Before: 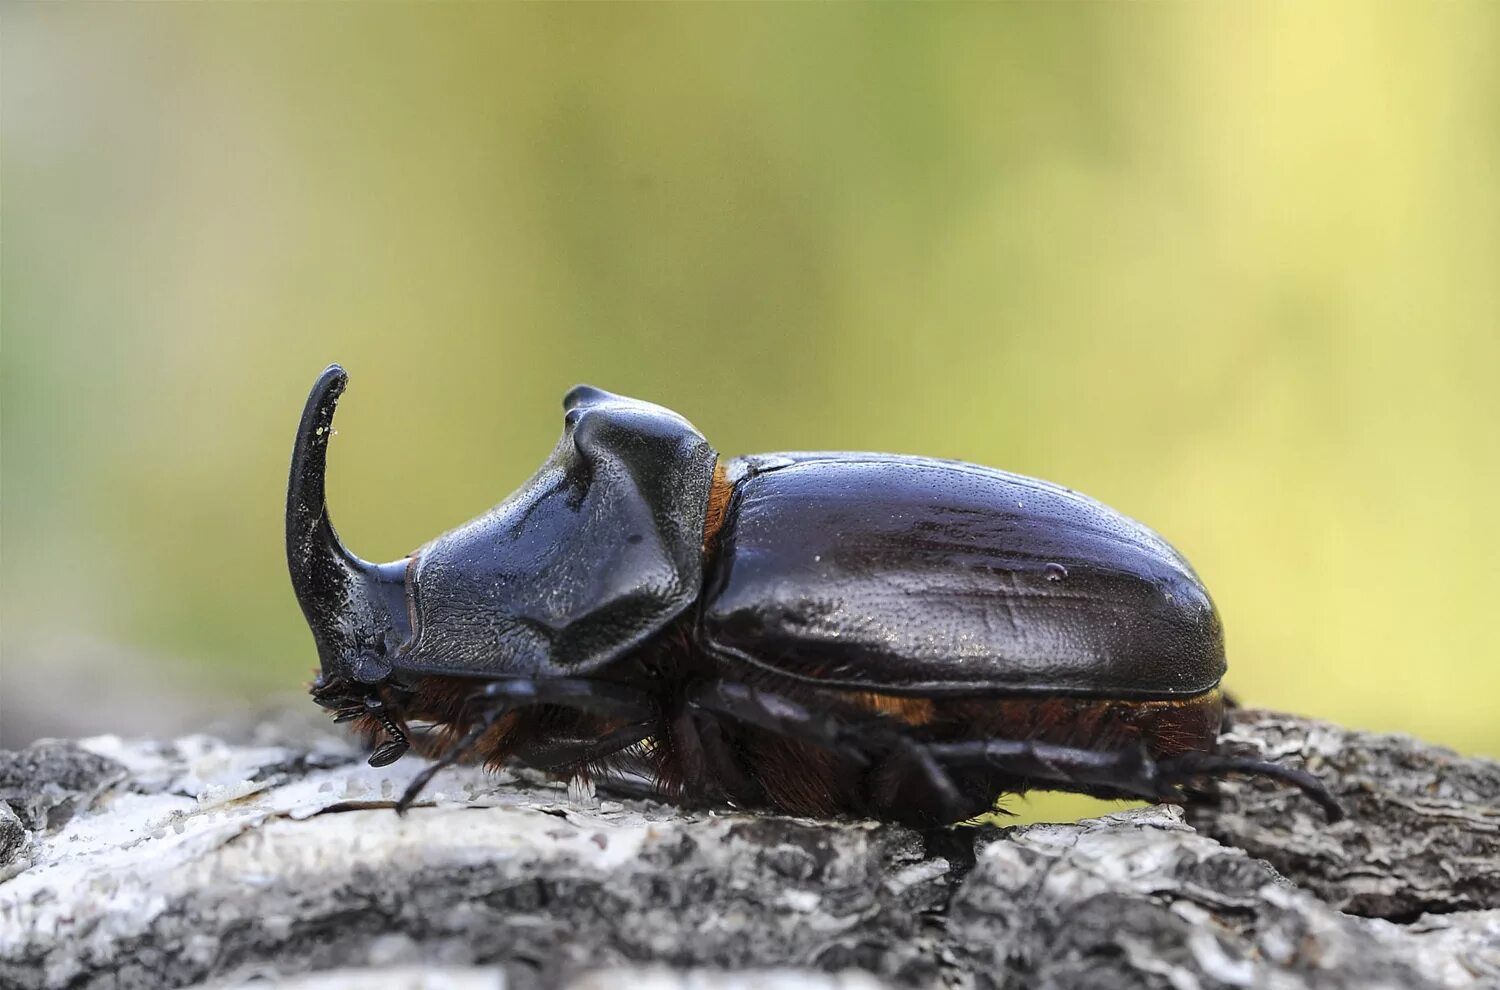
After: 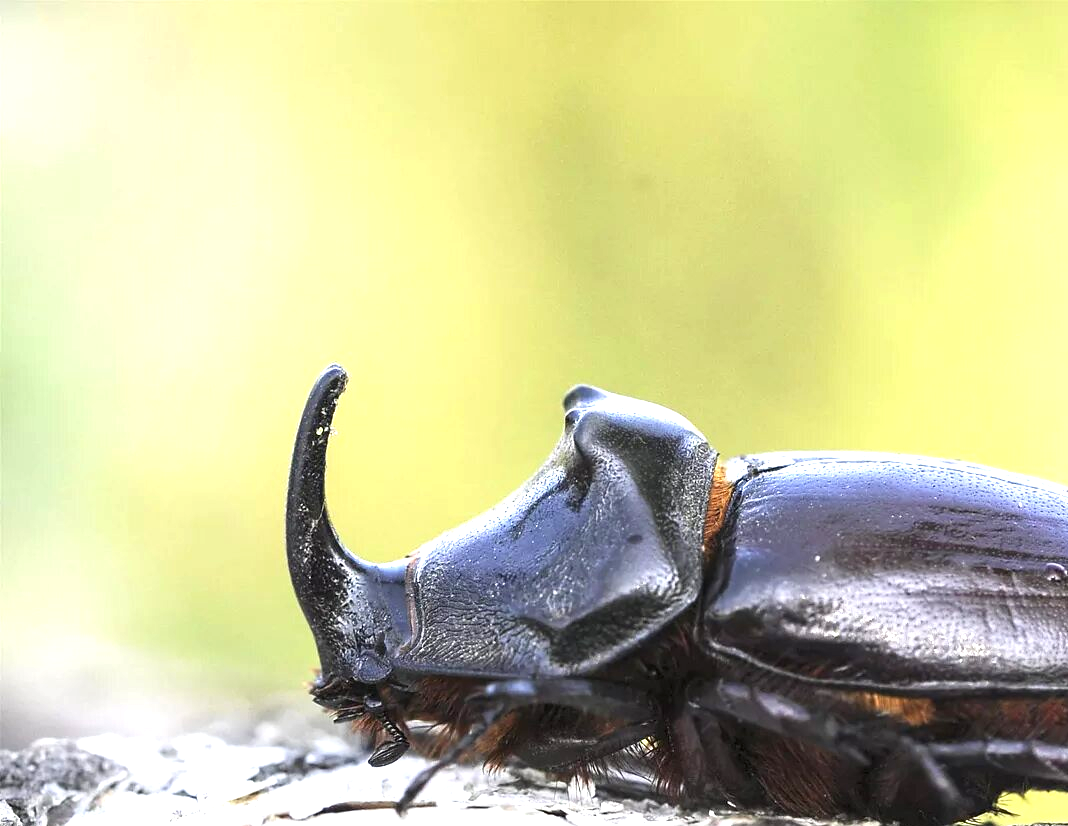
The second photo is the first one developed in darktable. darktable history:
exposure: black level correction 0, exposure 1.2 EV, compensate highlight preservation false
crop: right 28.736%, bottom 16.547%
